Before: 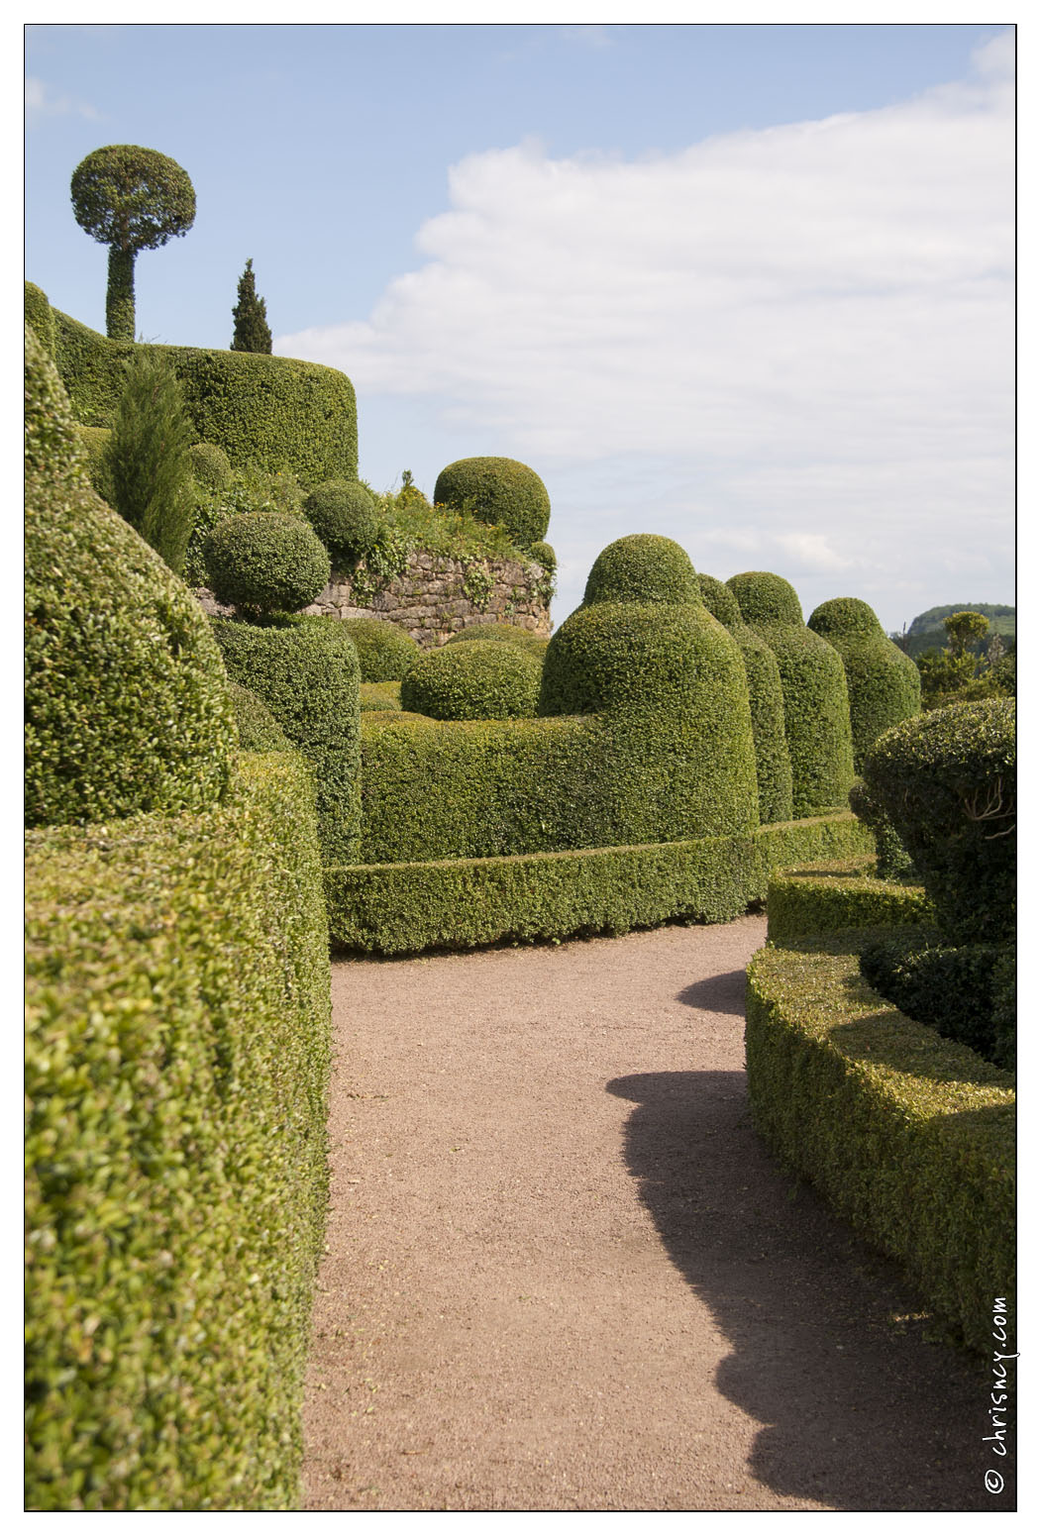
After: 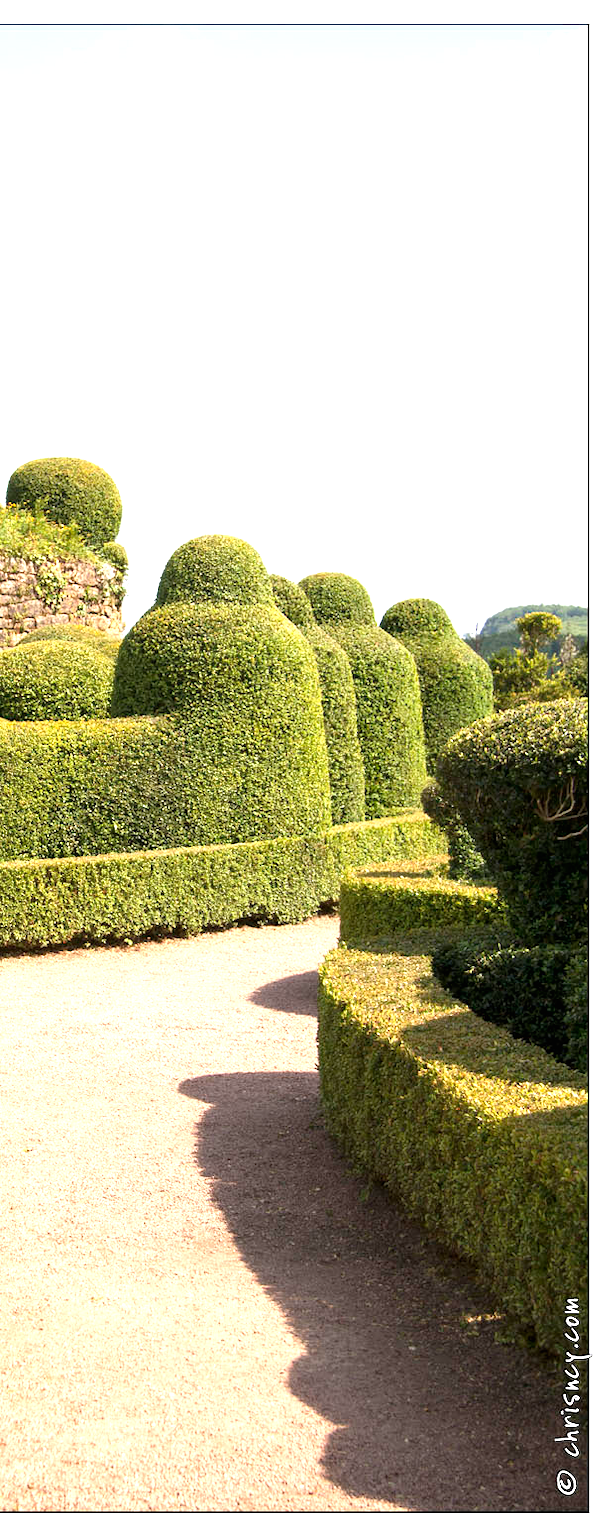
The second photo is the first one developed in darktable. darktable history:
crop: left 41.194%
contrast brightness saturation: contrast 0.071
exposure: black level correction 0, exposure 1.378 EV, compensate highlight preservation false
